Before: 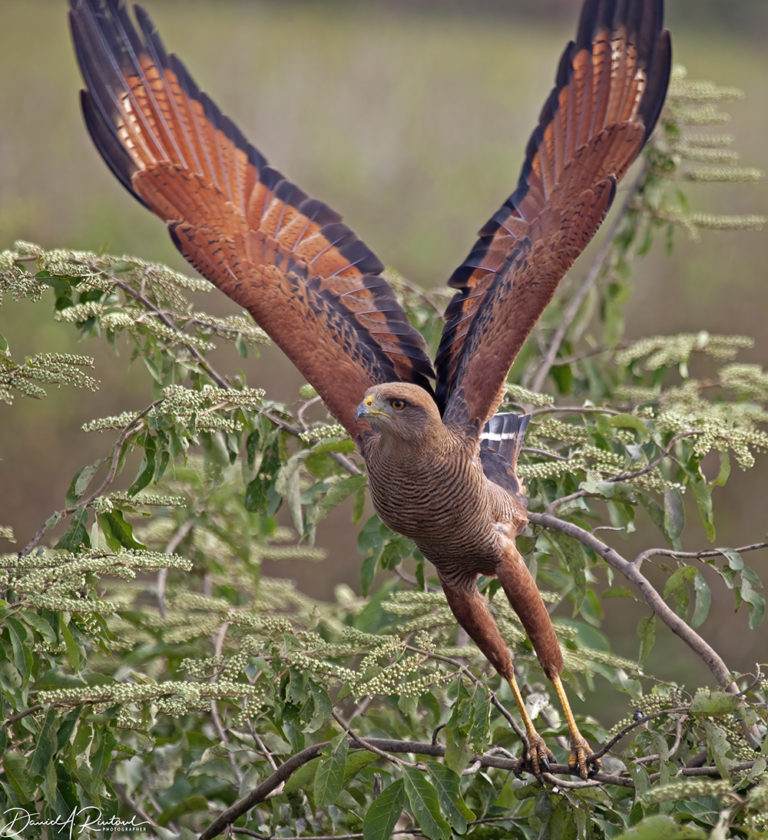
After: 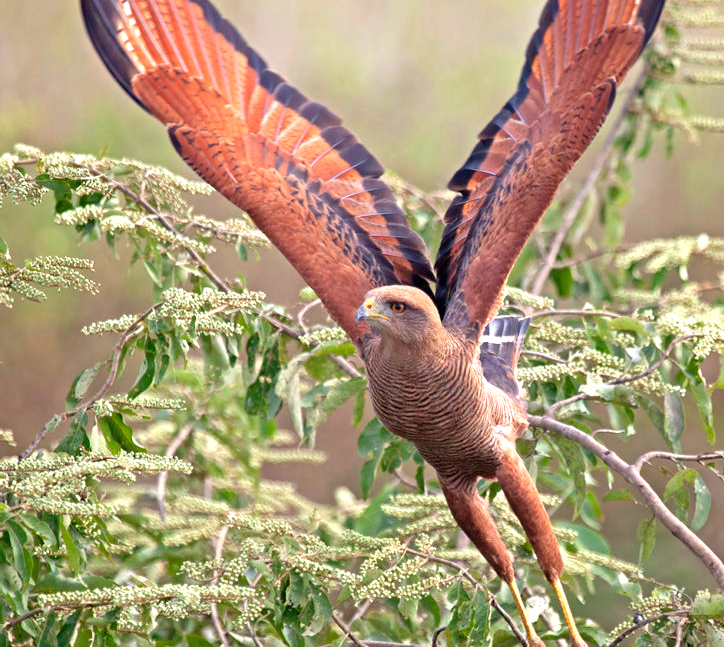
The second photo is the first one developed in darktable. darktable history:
crop and rotate: angle 0.03°, top 11.643%, right 5.651%, bottom 11.189%
exposure: black level correction 0, exposure 0.9 EV, compensate highlight preservation false
